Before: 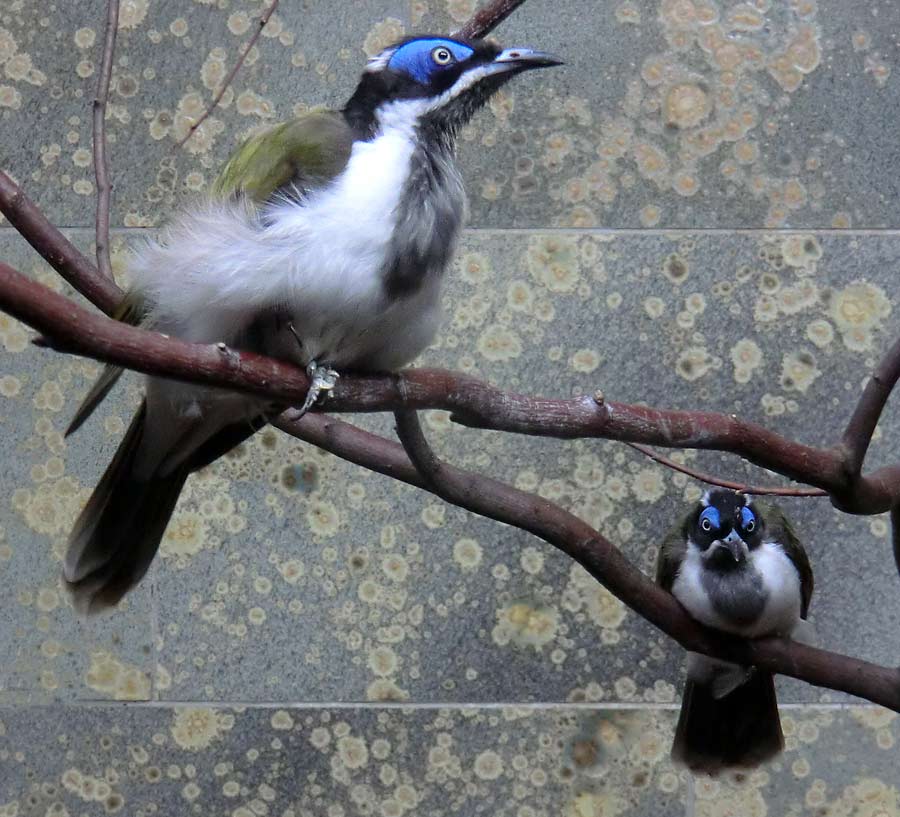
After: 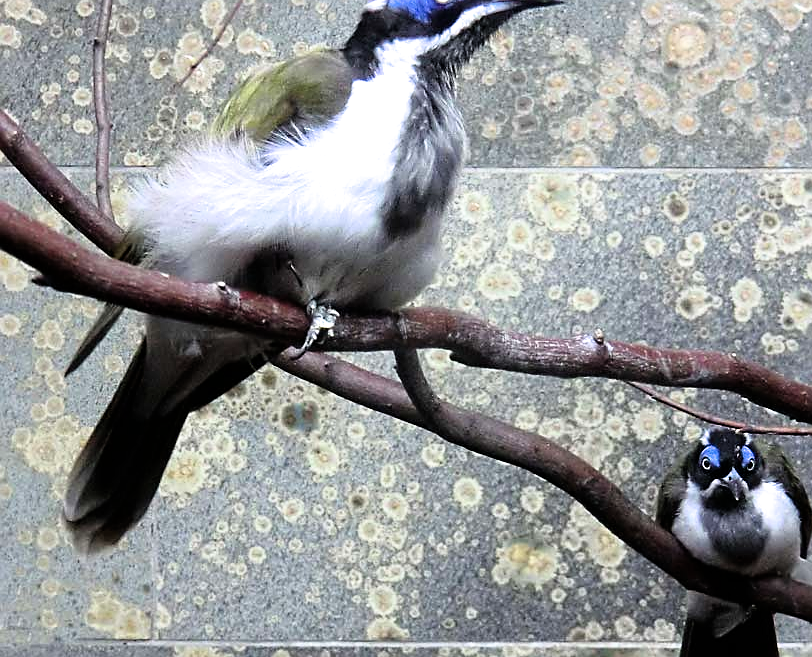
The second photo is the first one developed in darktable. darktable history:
crop: top 7.514%, right 9.707%, bottom 12.064%
filmic rgb: black relative exposure -8.03 EV, white relative exposure 2.46 EV, hardness 6.39
sharpen: amount 0.492
exposure: black level correction 0, exposure 0.69 EV, compensate highlight preservation false
